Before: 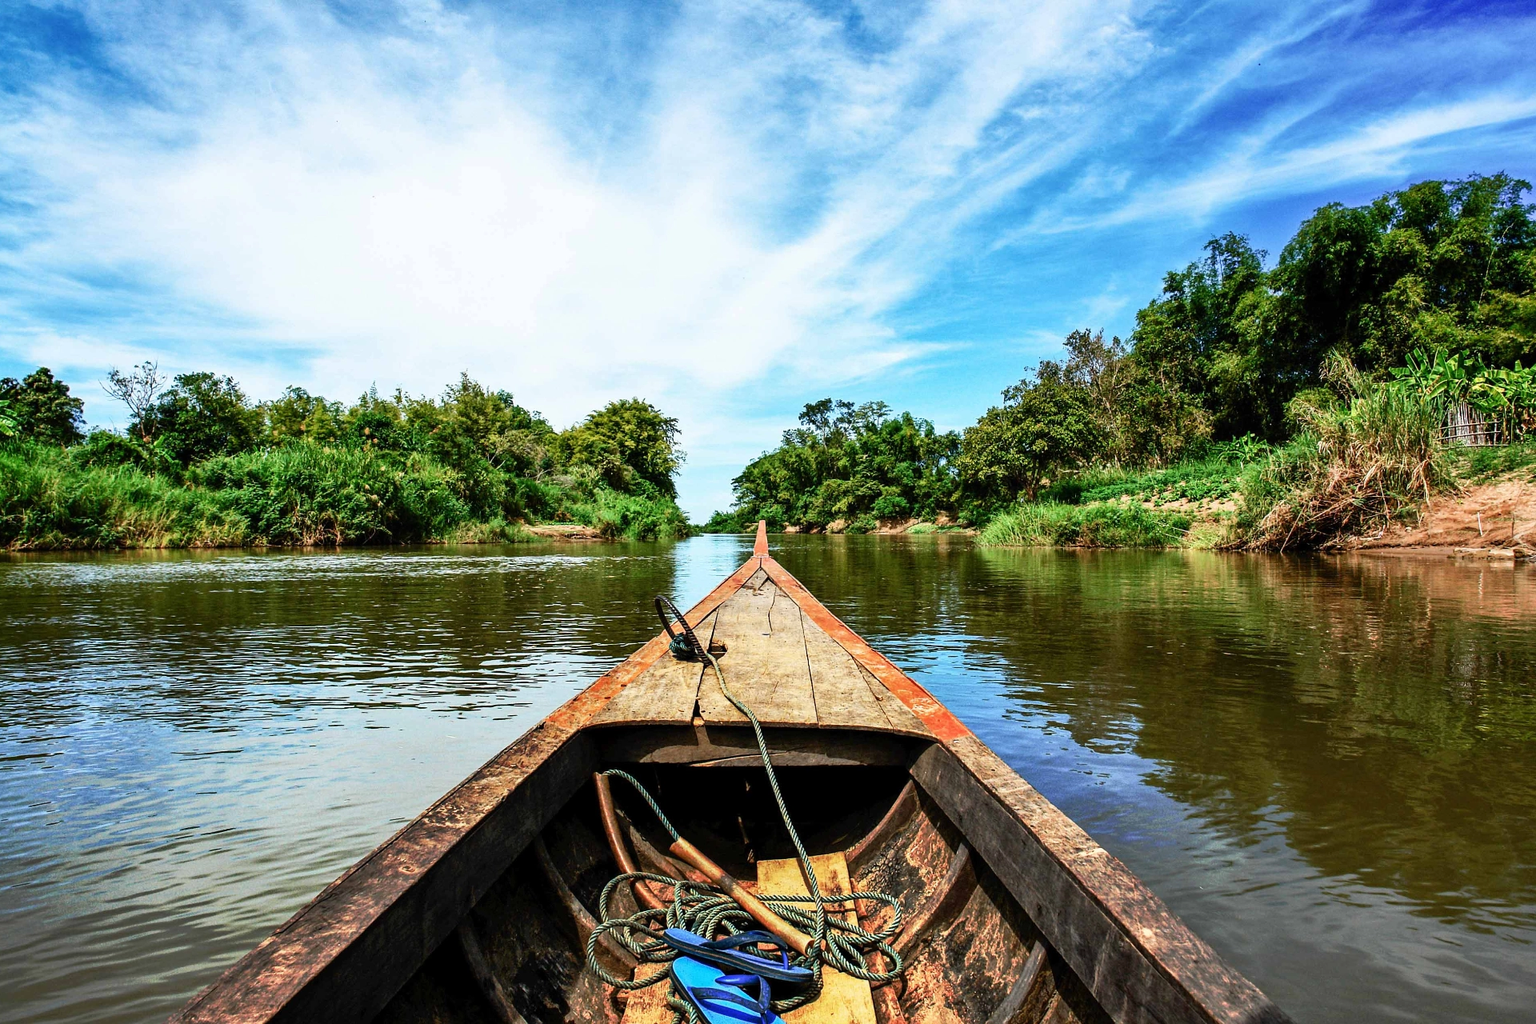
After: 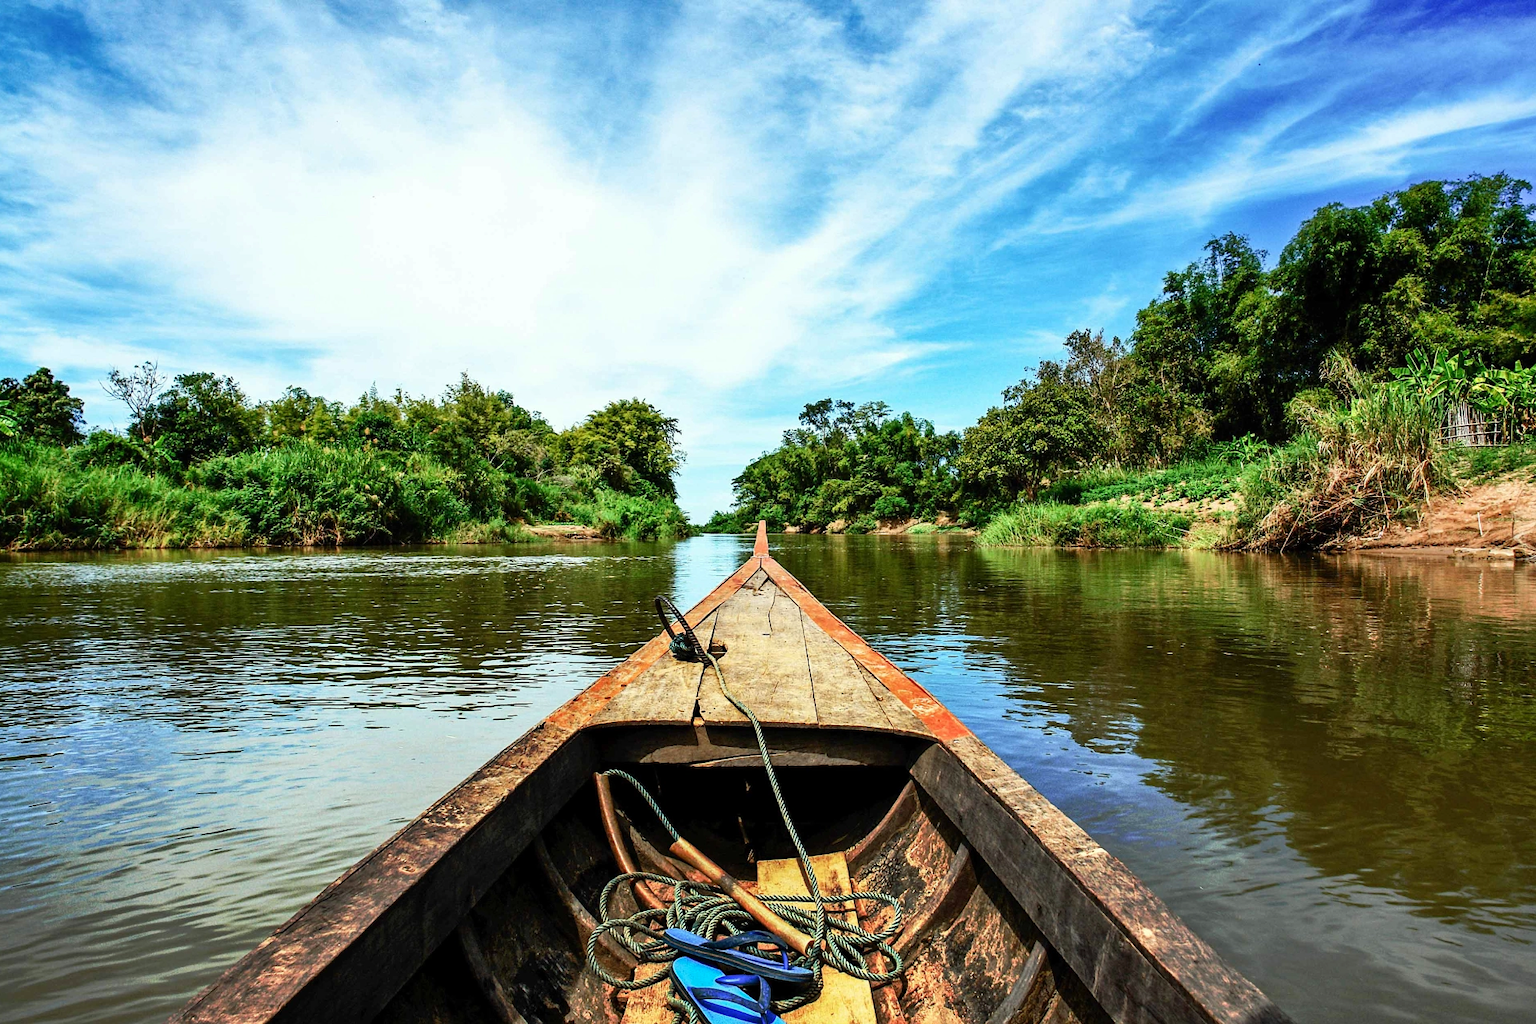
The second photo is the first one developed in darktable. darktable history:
levels: mode automatic, black 0.023%, white 99.97%, levels [0.062, 0.494, 0.925]
color correction: highlights a* -2.68, highlights b* 2.57
